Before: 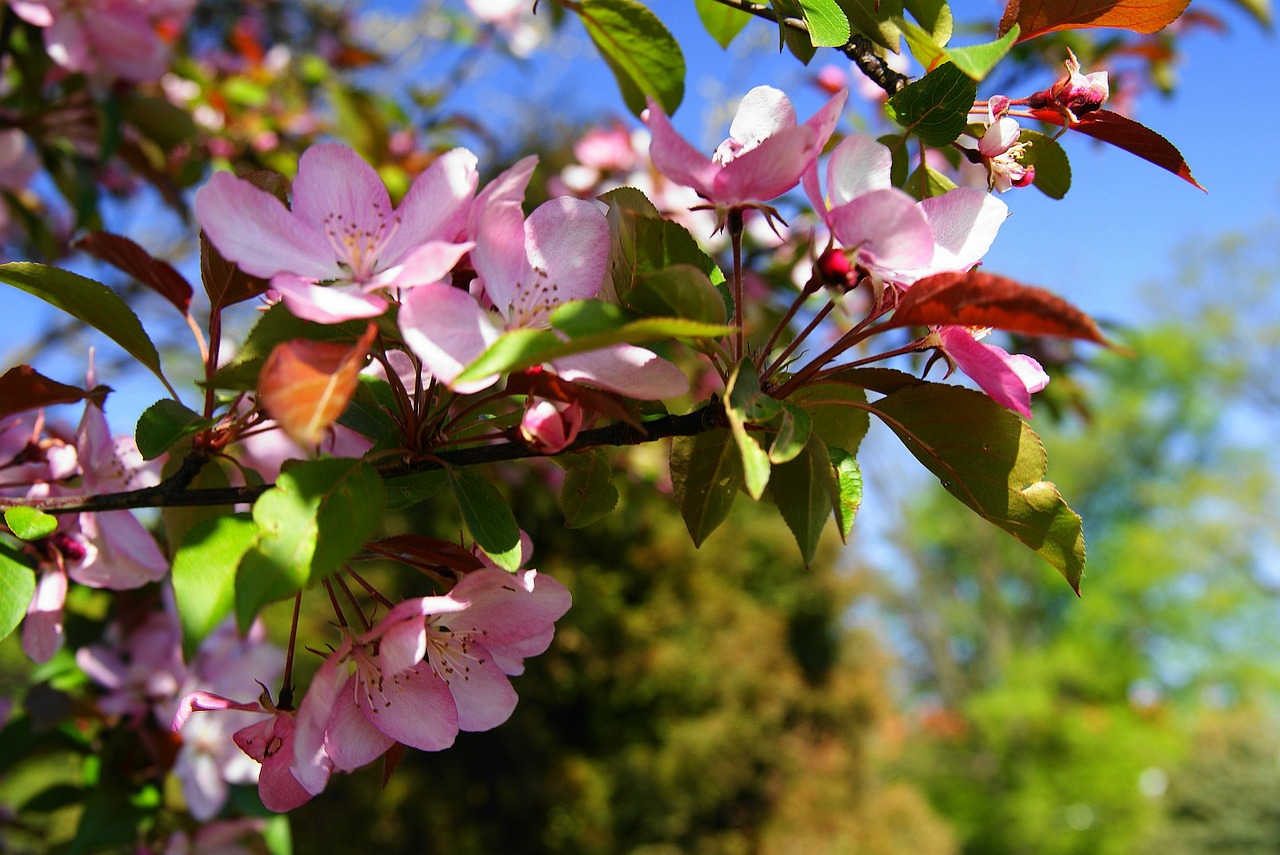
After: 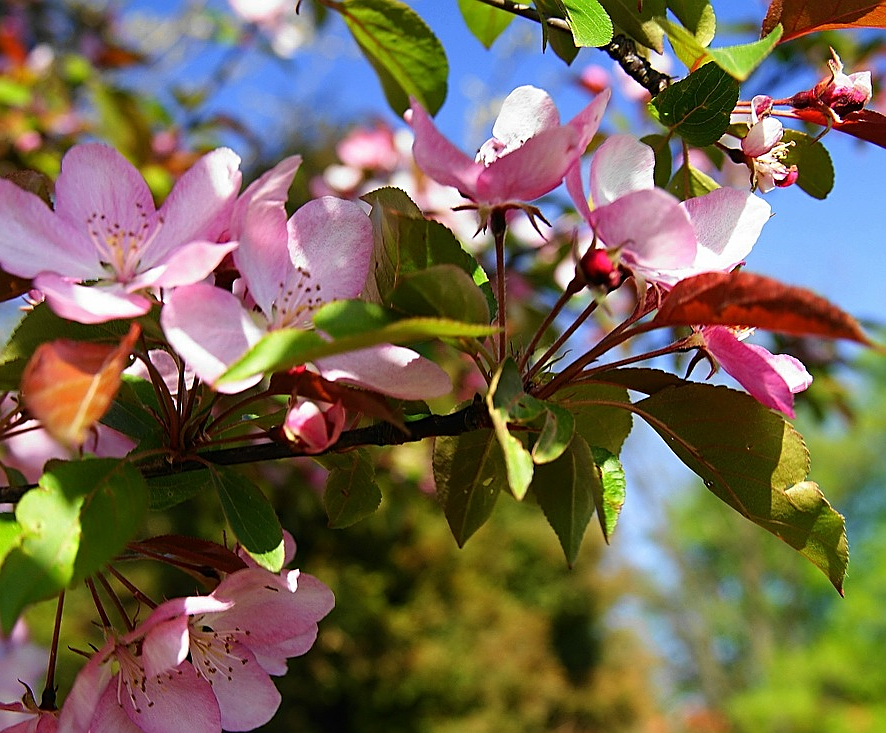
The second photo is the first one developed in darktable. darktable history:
sharpen: on, module defaults
crop: left 18.519%, right 12.195%, bottom 14.172%
